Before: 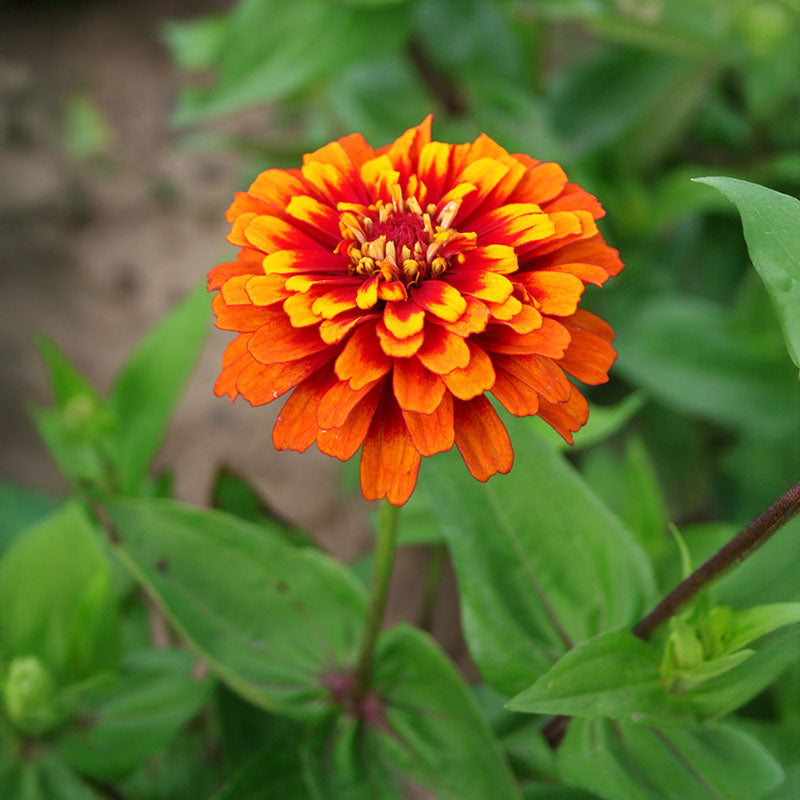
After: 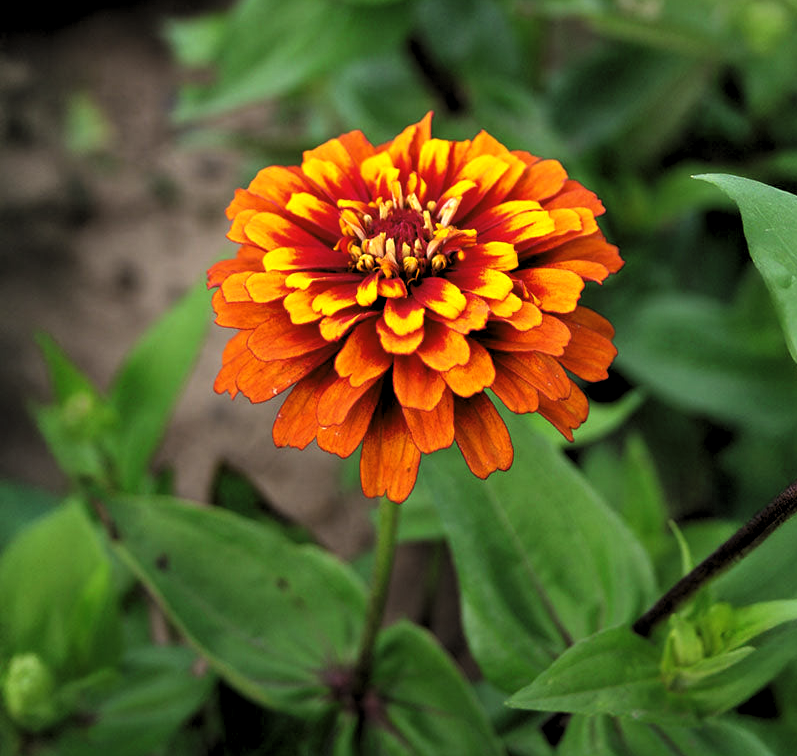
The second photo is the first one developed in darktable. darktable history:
levels: levels [0.182, 0.542, 0.902]
crop: top 0.448%, right 0.264%, bottom 5.045%
